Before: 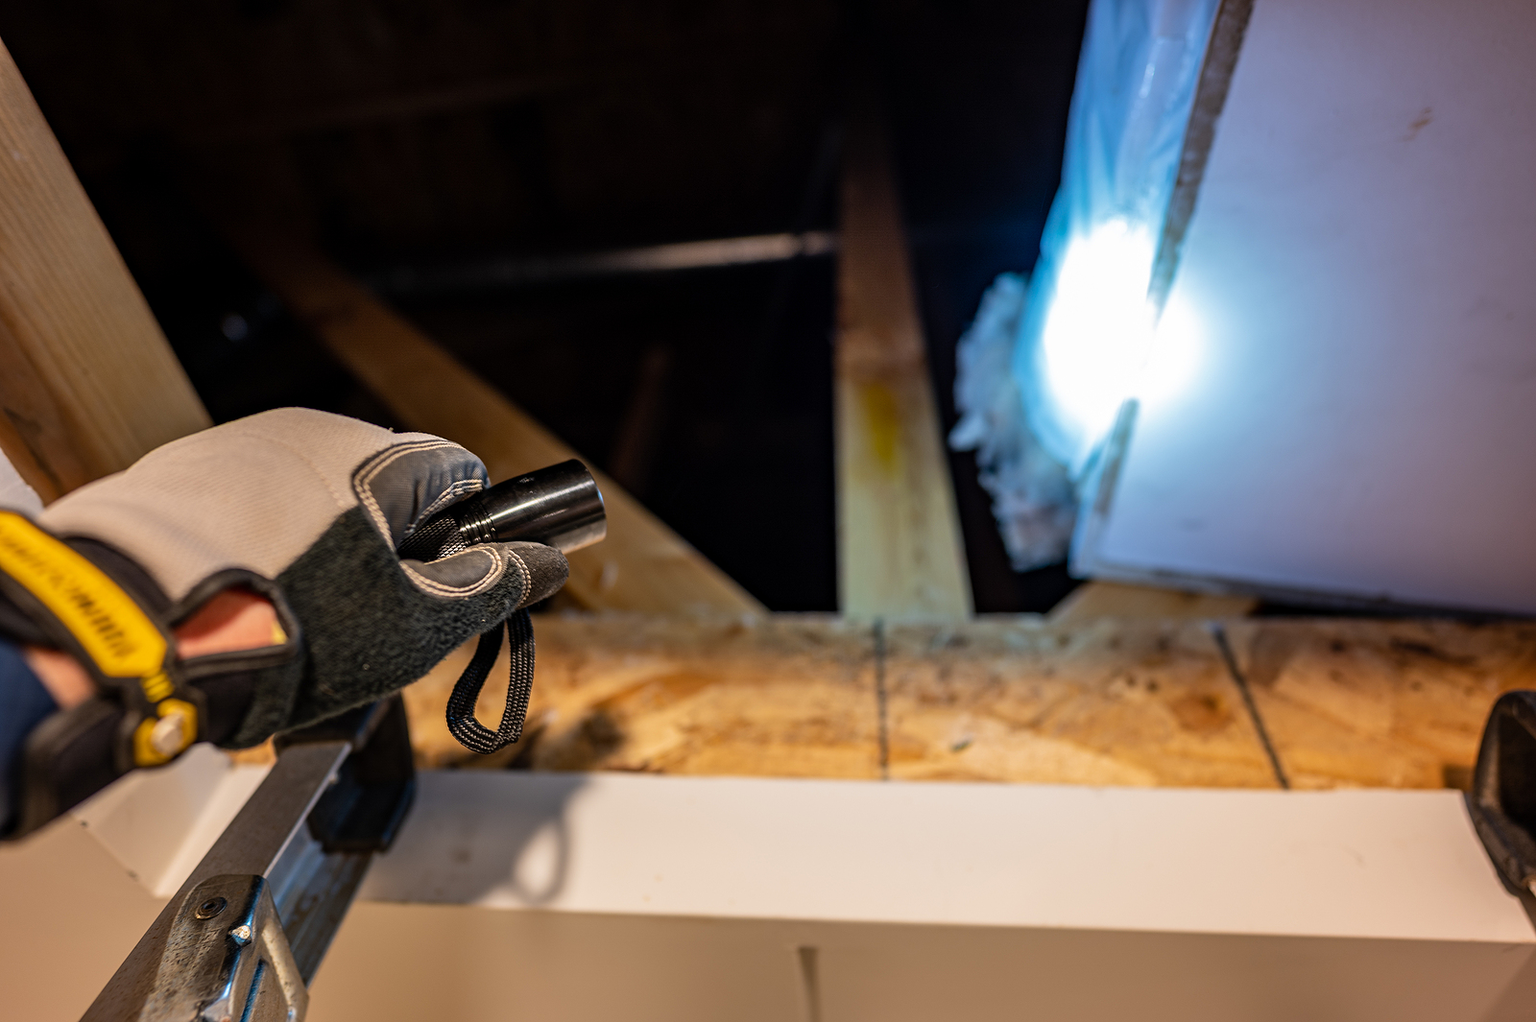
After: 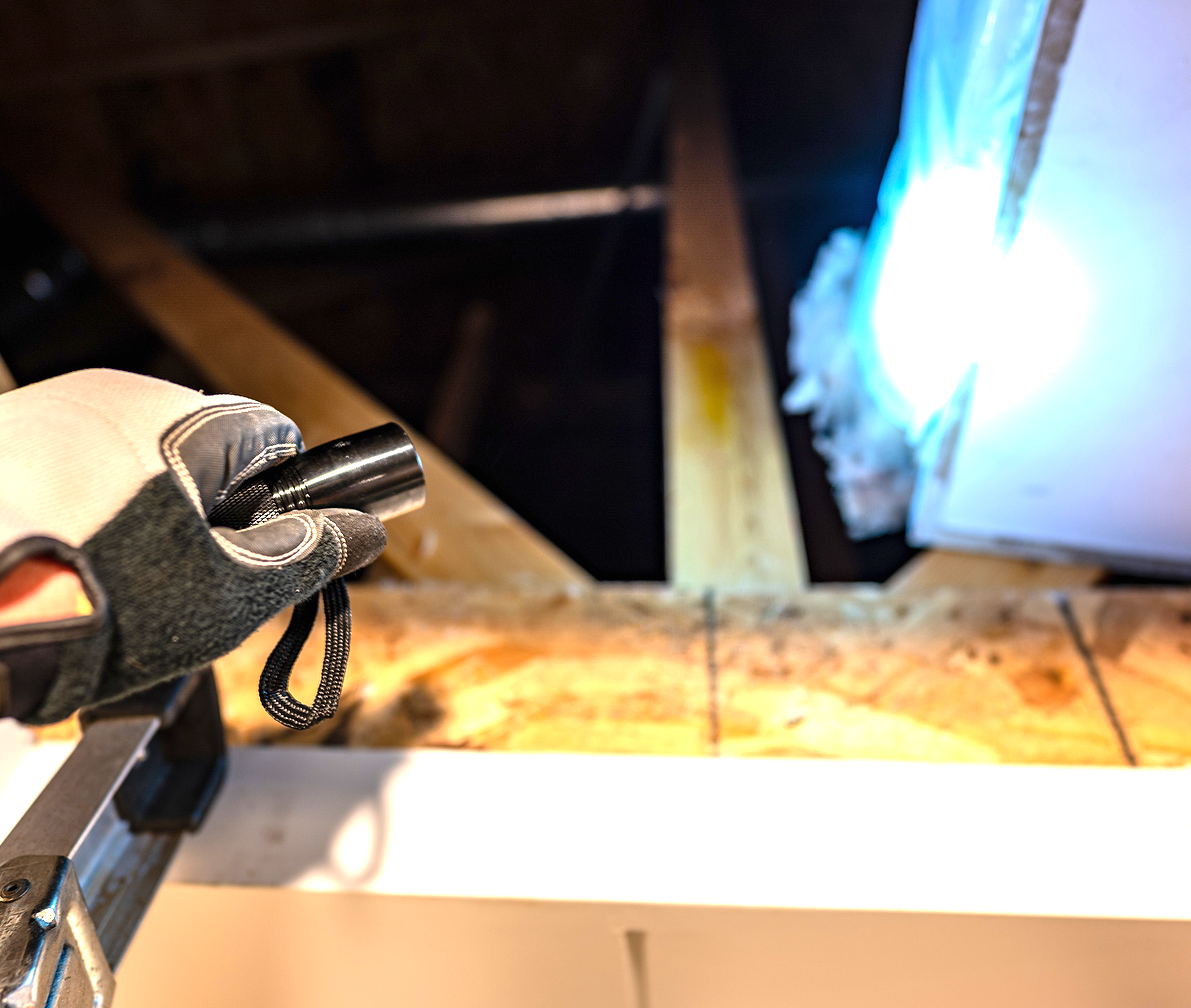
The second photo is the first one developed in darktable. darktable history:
exposure: black level correction 0, exposure 1.342 EV, compensate highlight preservation false
crop and rotate: left 12.913%, top 5.35%, right 12.603%
